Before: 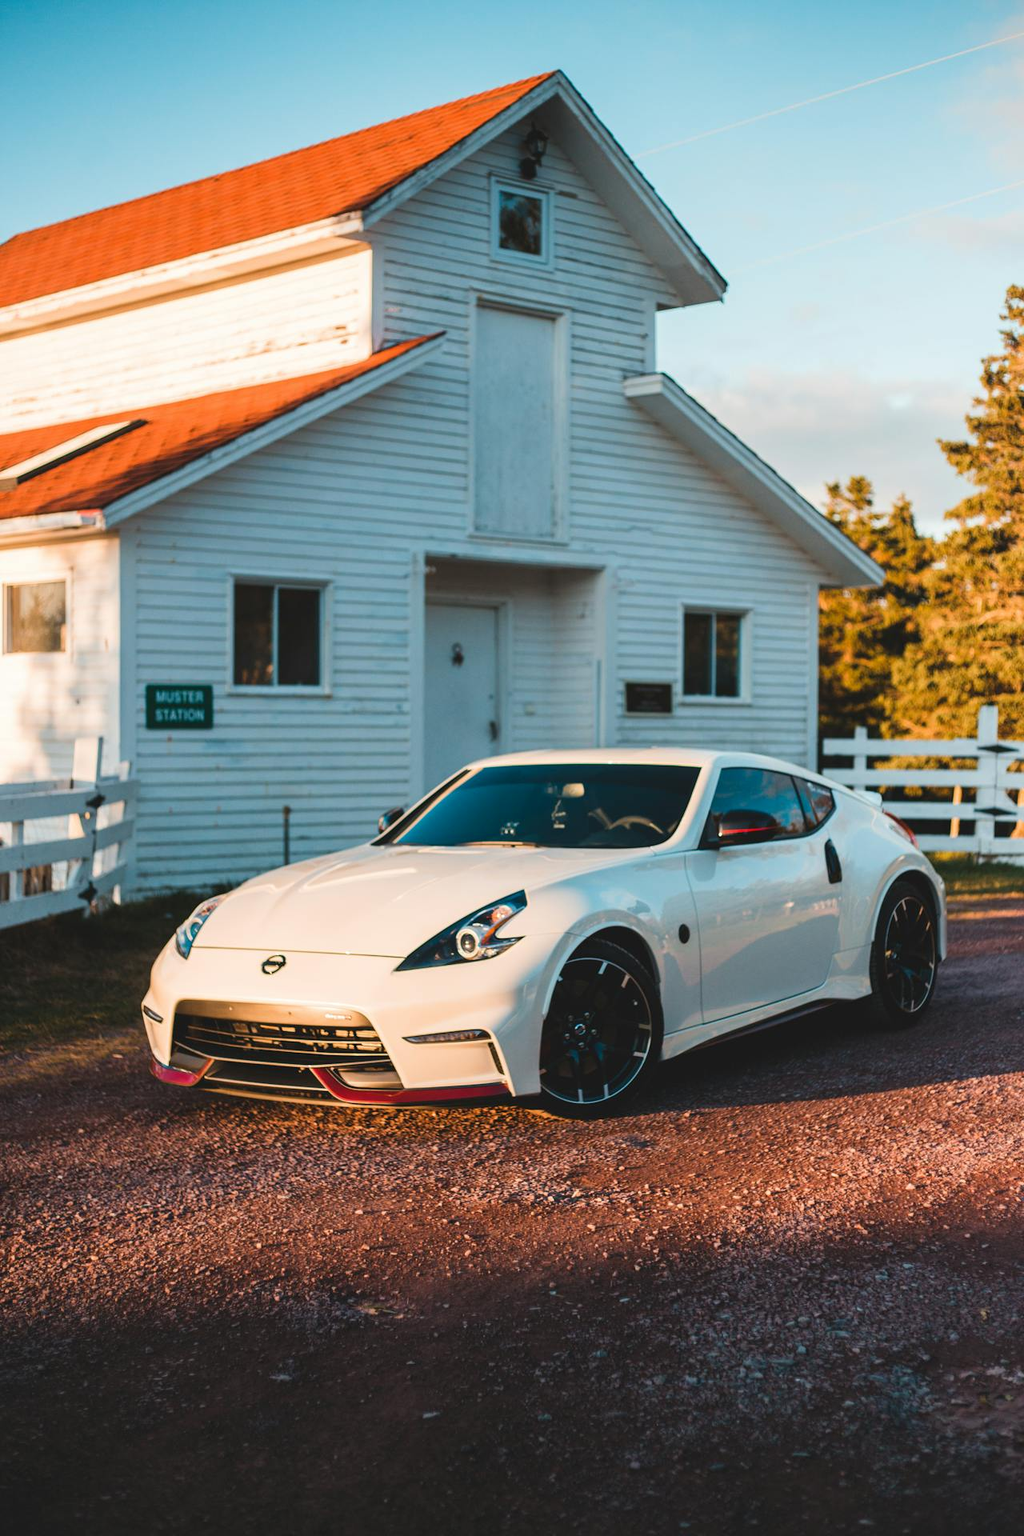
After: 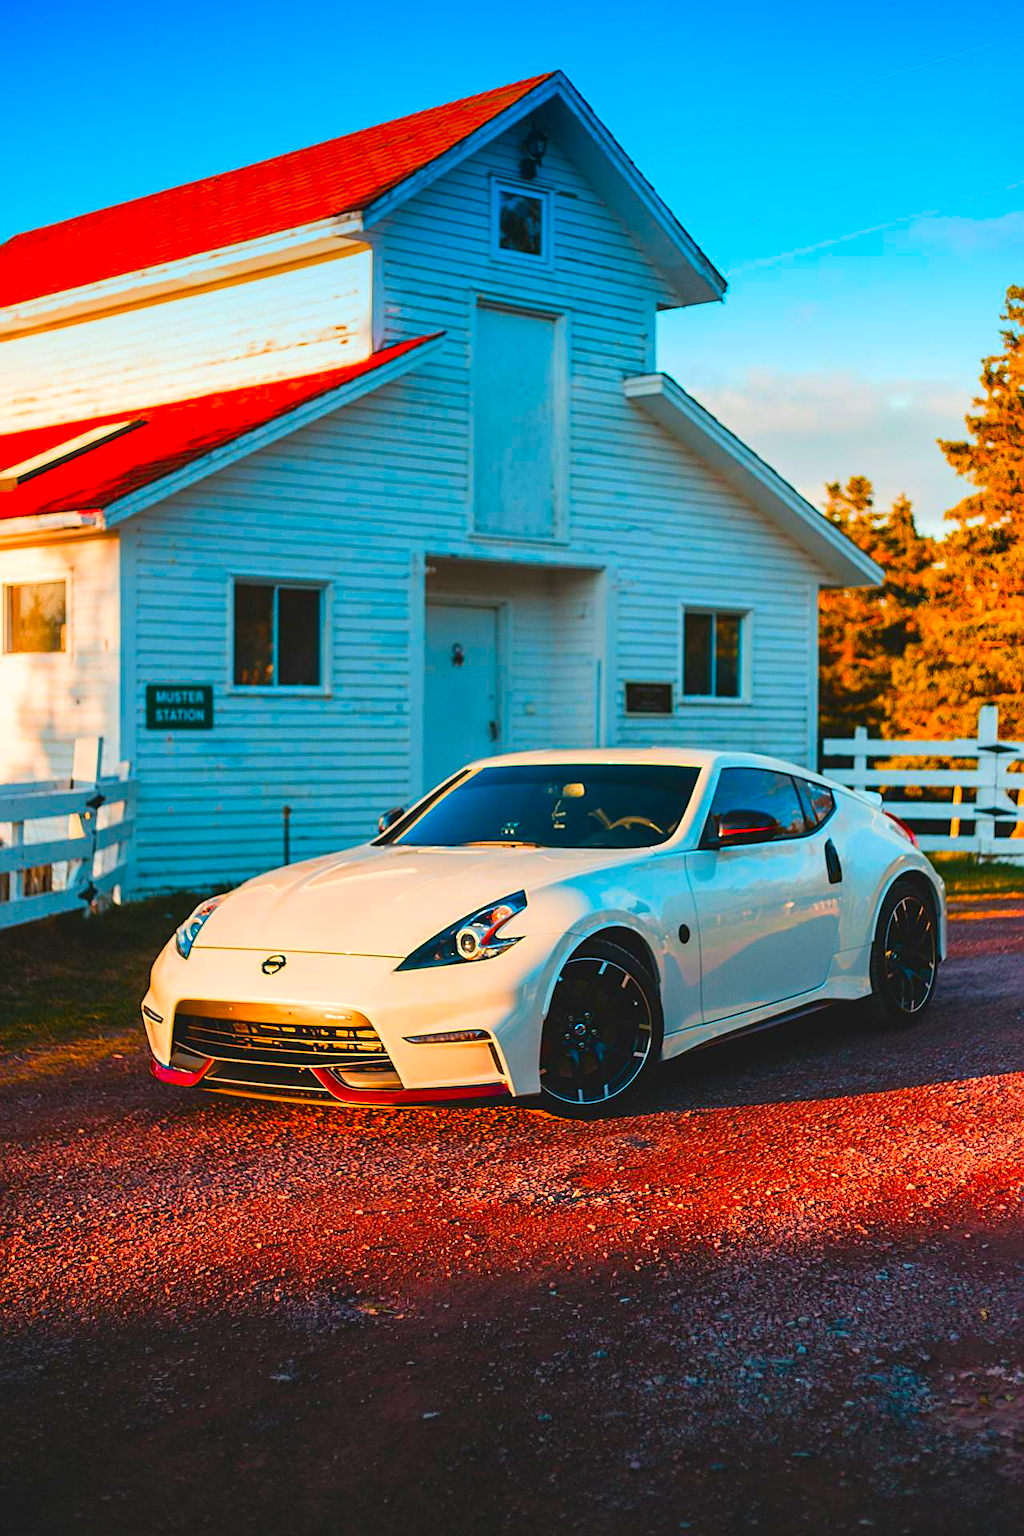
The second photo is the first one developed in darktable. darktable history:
color correction: saturation 2.15
sharpen: on, module defaults
graduated density: density 2.02 EV, hardness 44%, rotation 0.374°, offset 8.21, hue 208.8°, saturation 97%
